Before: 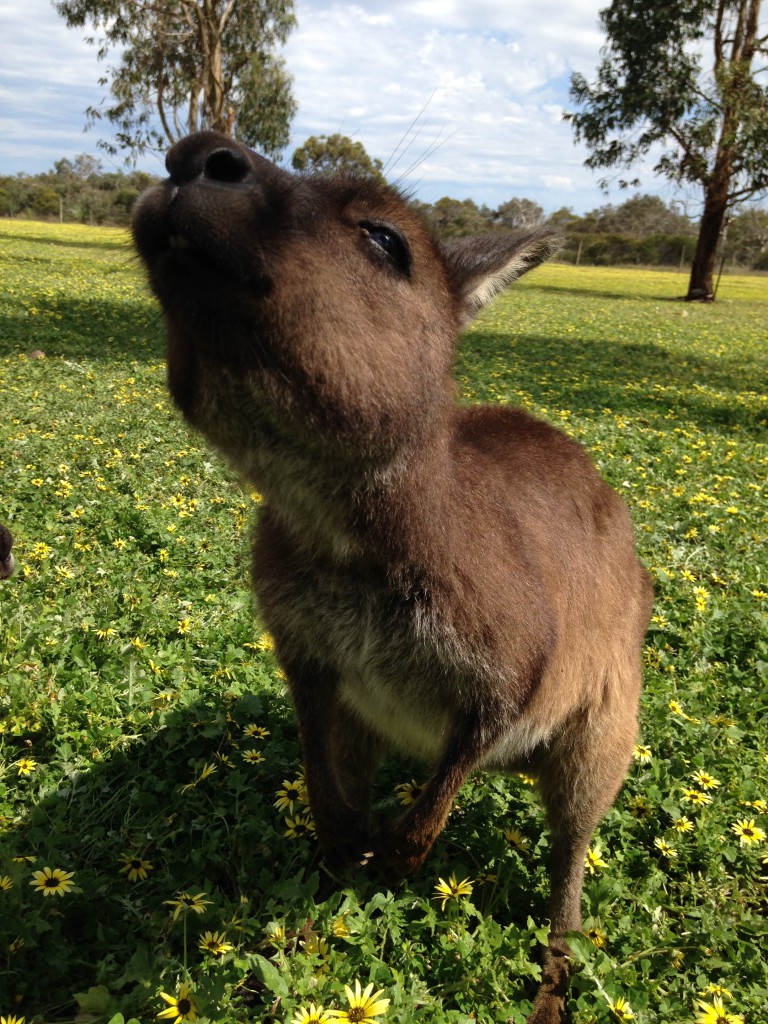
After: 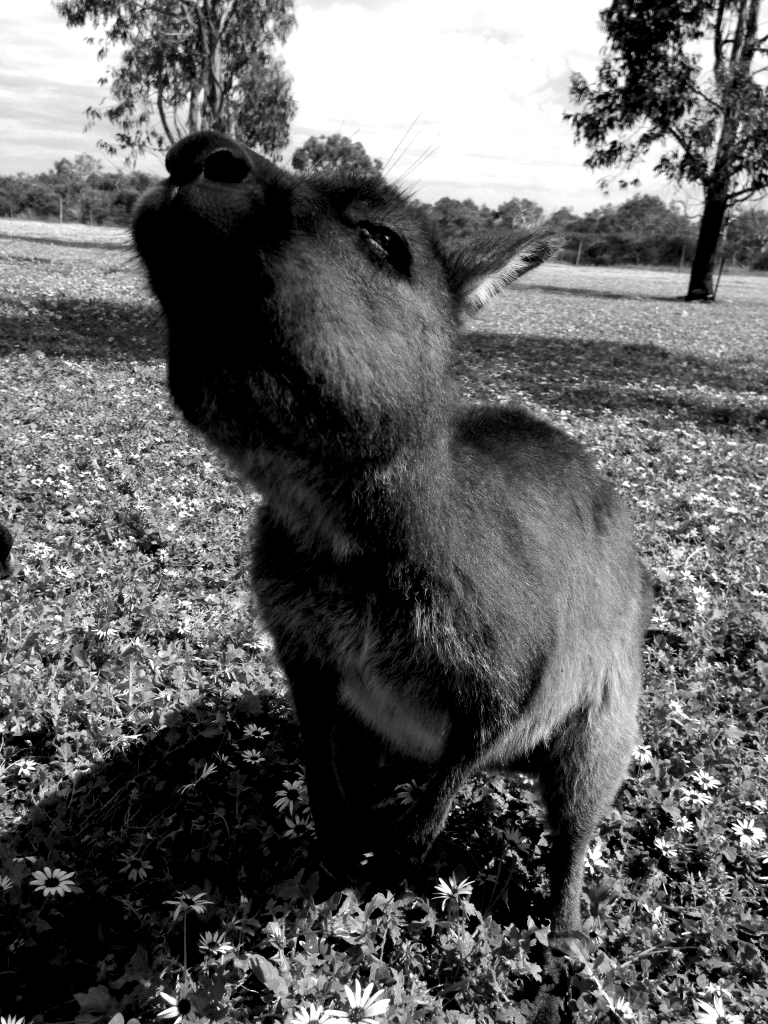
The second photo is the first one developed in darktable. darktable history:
exposure: black level correction 0.01, exposure 0.011 EV, compensate highlight preservation false
monochrome: on, module defaults
tone equalizer: -8 EV -0.417 EV, -7 EV -0.389 EV, -6 EV -0.333 EV, -5 EV -0.222 EV, -3 EV 0.222 EV, -2 EV 0.333 EV, -1 EV 0.389 EV, +0 EV 0.417 EV, edges refinement/feathering 500, mask exposure compensation -1.57 EV, preserve details no
